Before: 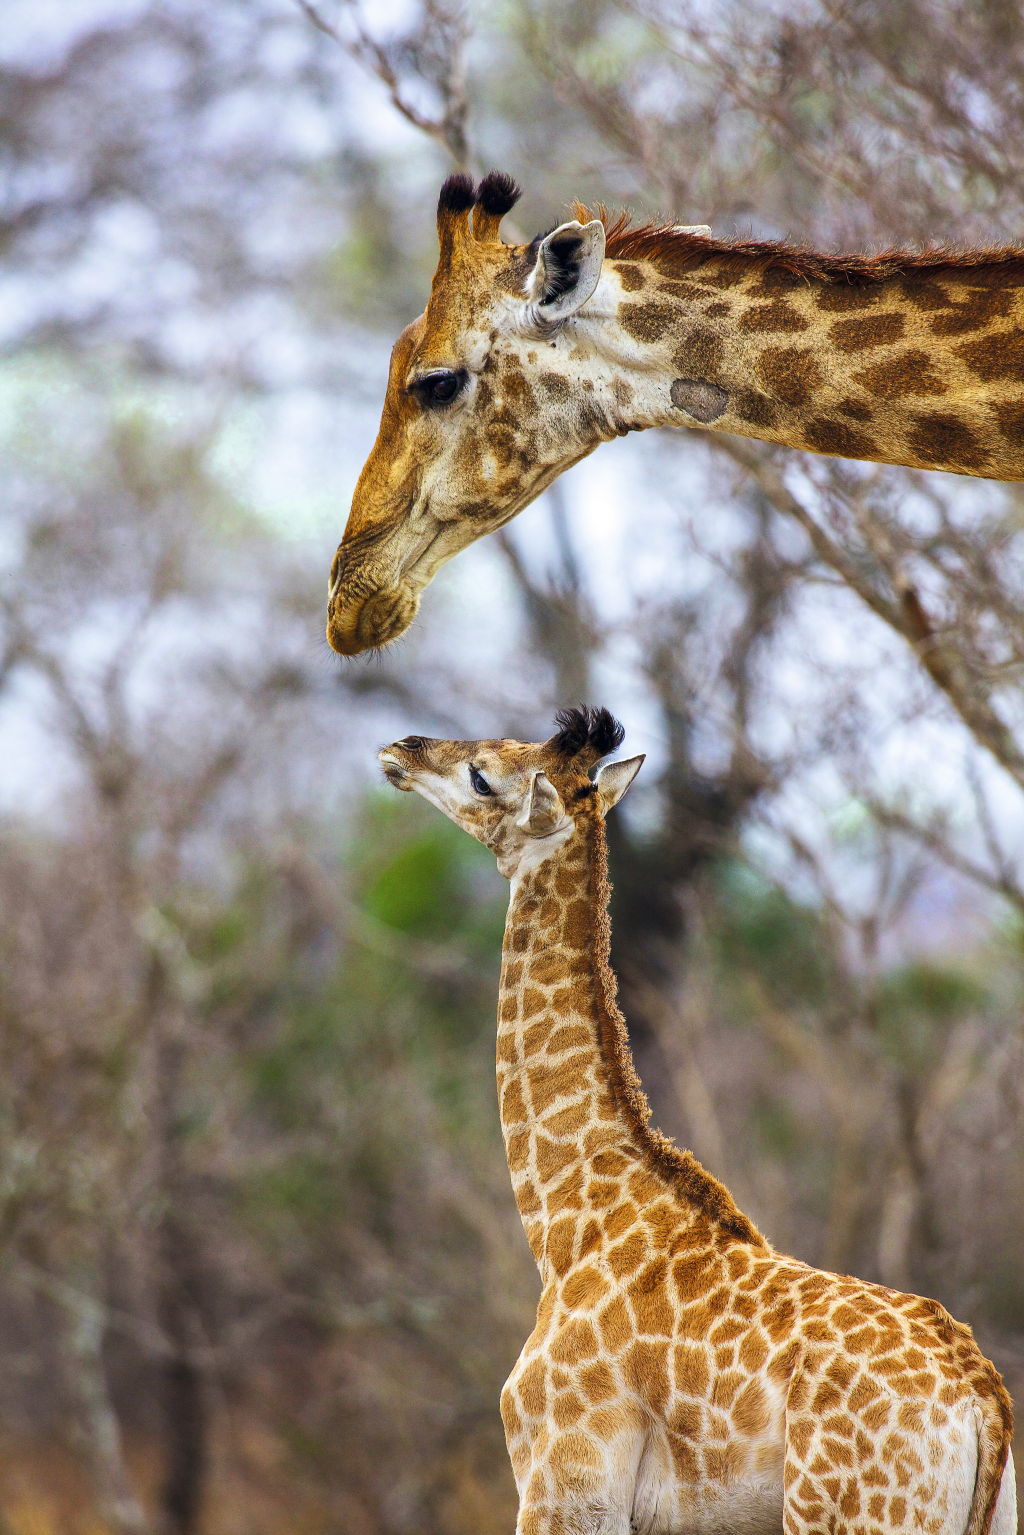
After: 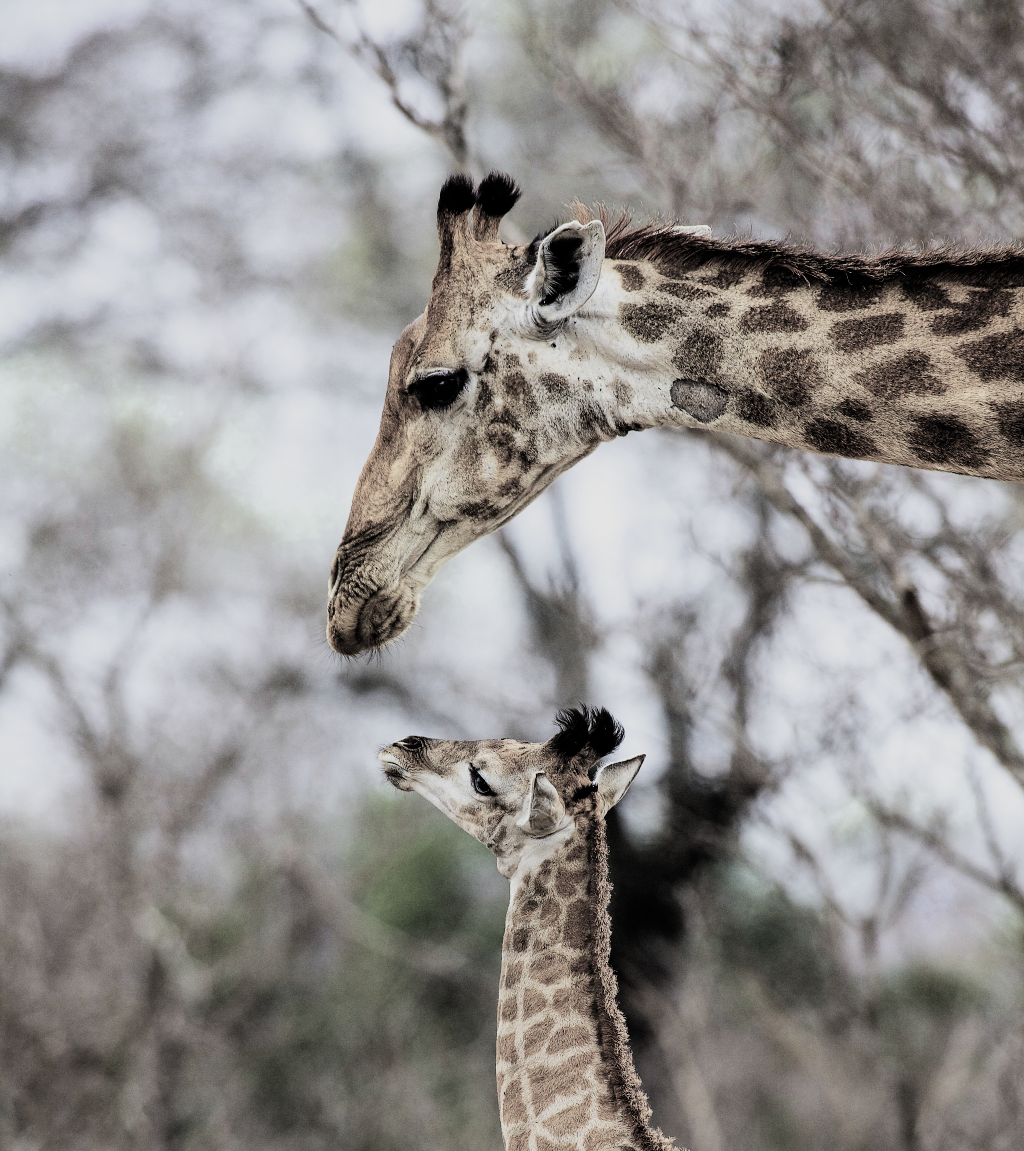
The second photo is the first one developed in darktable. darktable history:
filmic rgb: black relative exposure -5.12 EV, white relative exposure 3.95 EV, hardness 2.9, contrast 1.299, highlights saturation mix -30.57%, color science v4 (2020)
crop: bottom 24.979%
